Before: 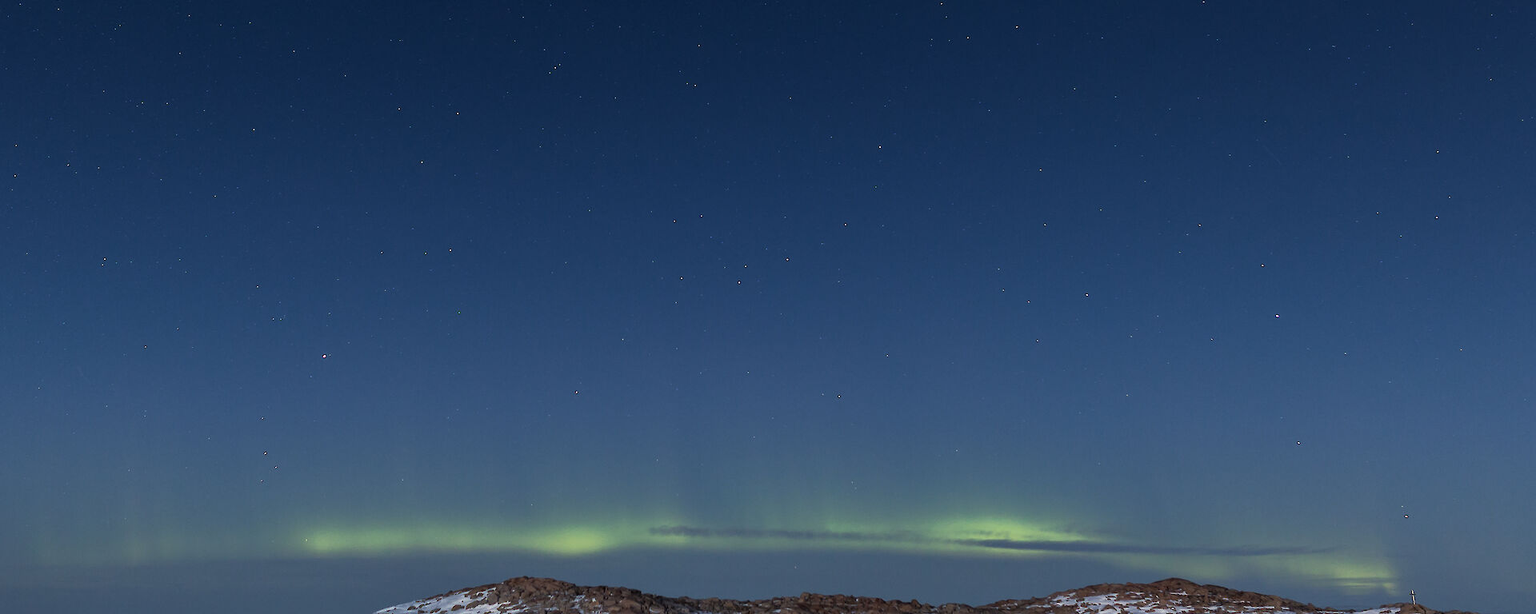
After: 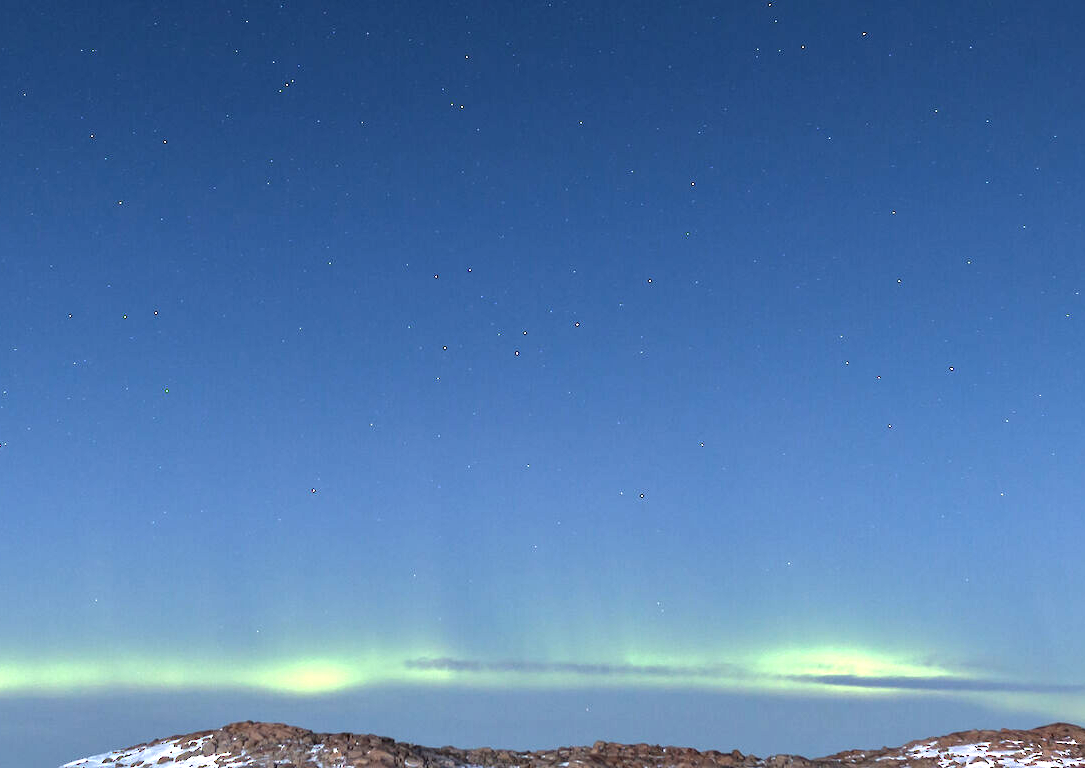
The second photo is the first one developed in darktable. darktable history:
exposure: black level correction 0, exposure 1.627 EV, compensate highlight preservation false
crop: left 21.242%, right 22.2%
